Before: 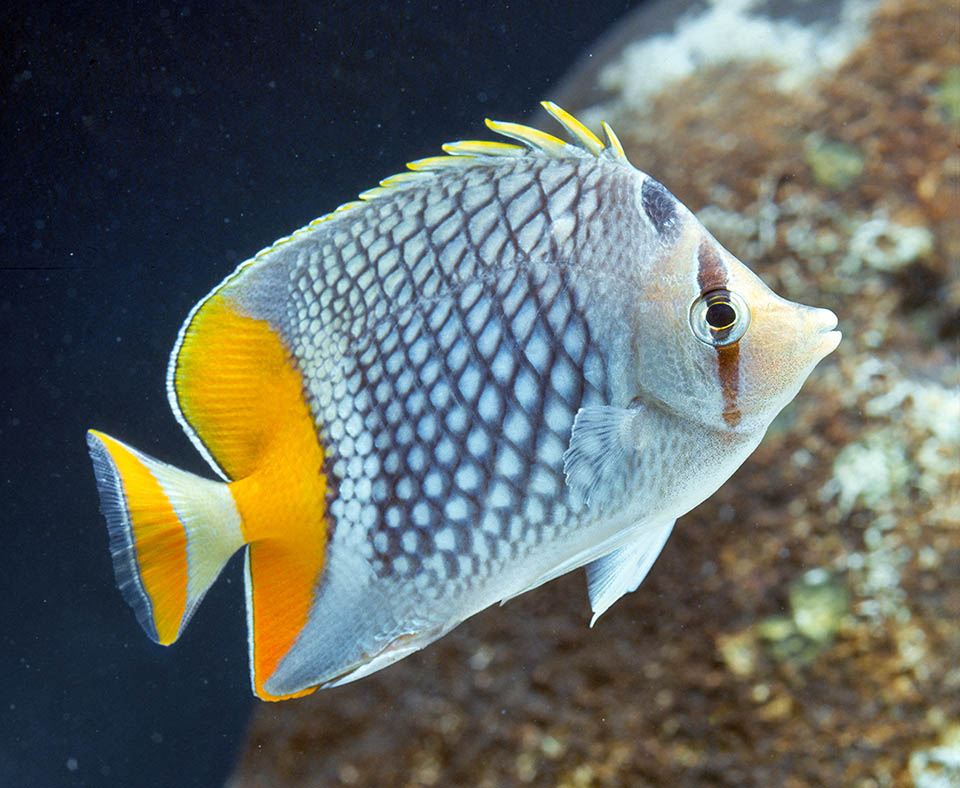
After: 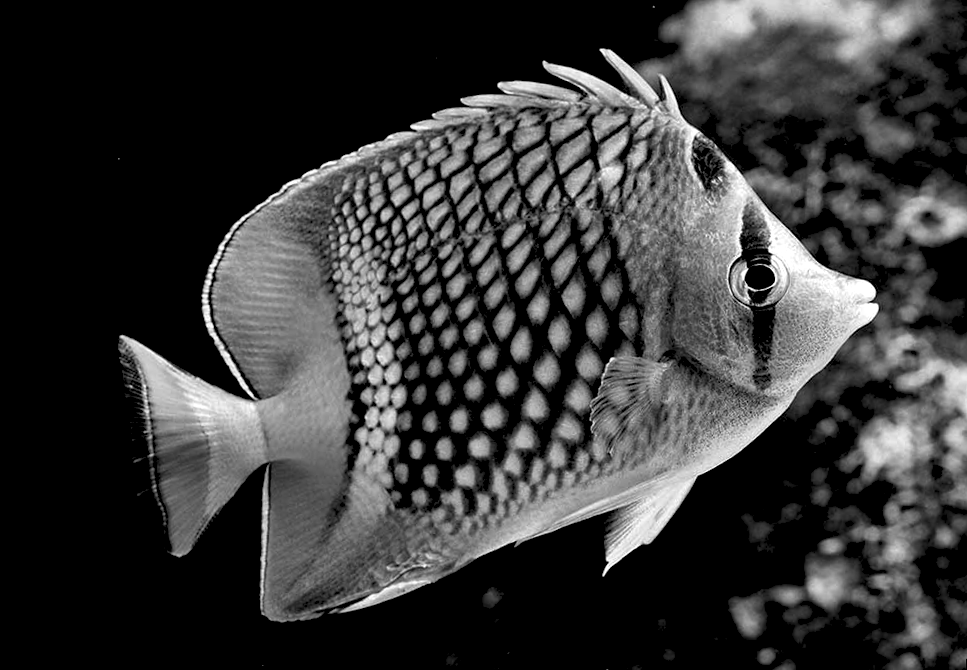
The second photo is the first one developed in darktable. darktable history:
contrast brightness saturation: contrast 0.02, brightness -1, saturation -1
crop and rotate: angle 0.03°, top 11.643%, right 5.651%, bottom 11.189%
rotate and perspective: rotation 5.12°, automatic cropping off
haze removal: compatibility mode true, adaptive false
levels: levels [0.072, 0.414, 0.976]
